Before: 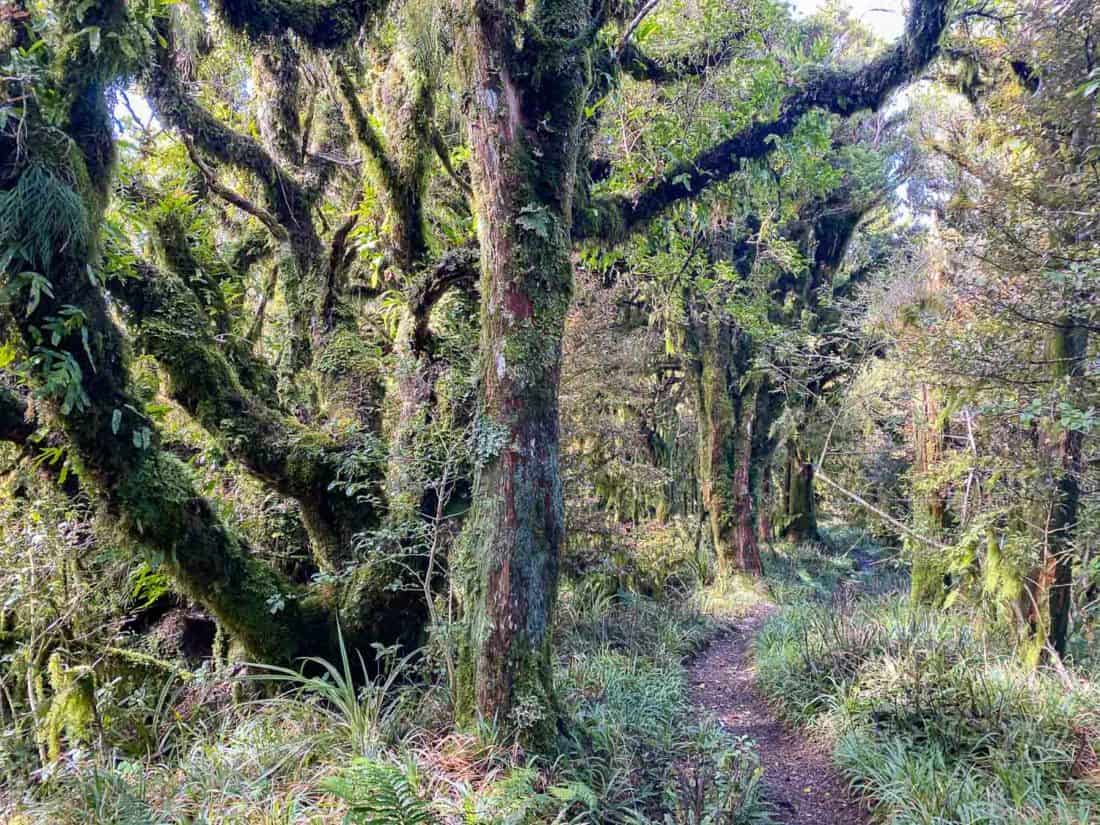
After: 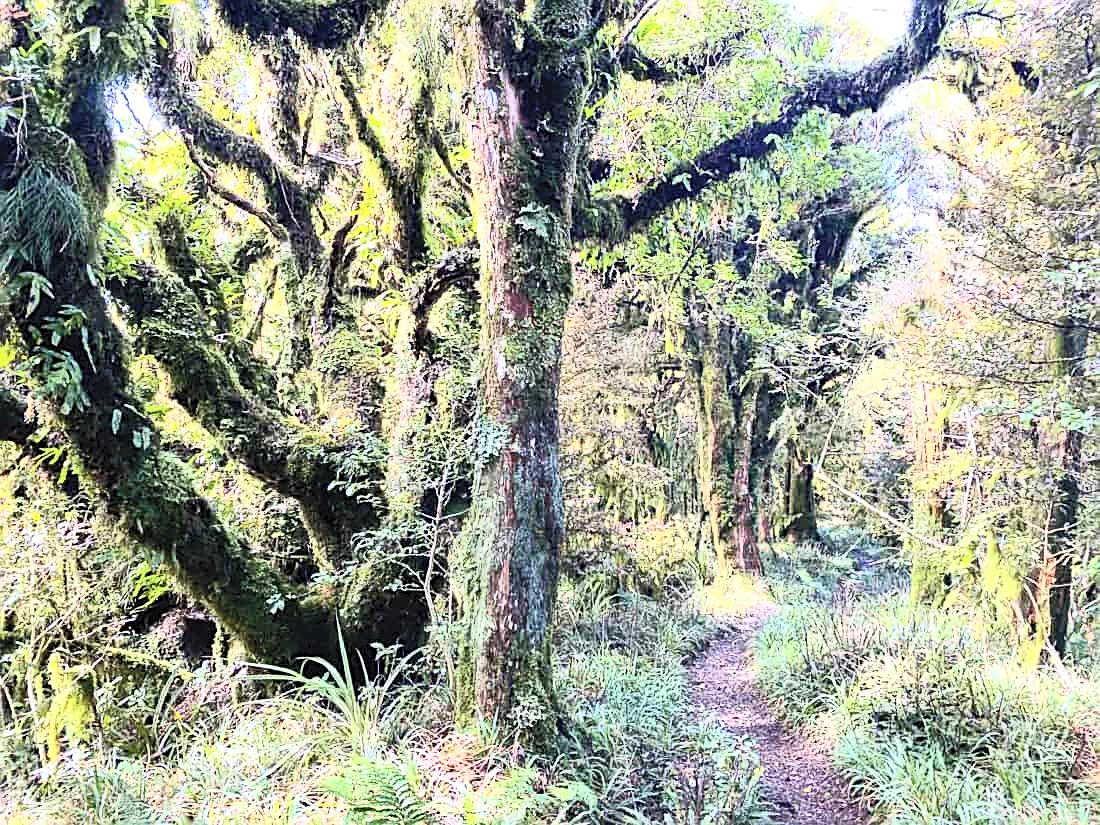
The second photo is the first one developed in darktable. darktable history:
sharpen: on, module defaults
contrast brightness saturation: contrast 0.381, brightness 0.532
tone equalizer: -8 EV -0.433 EV, -7 EV -0.359 EV, -6 EV -0.298 EV, -5 EV -0.228 EV, -3 EV 0.218 EV, -2 EV 0.36 EV, -1 EV 0.414 EV, +0 EV 0.444 EV, mask exposure compensation -0.501 EV
